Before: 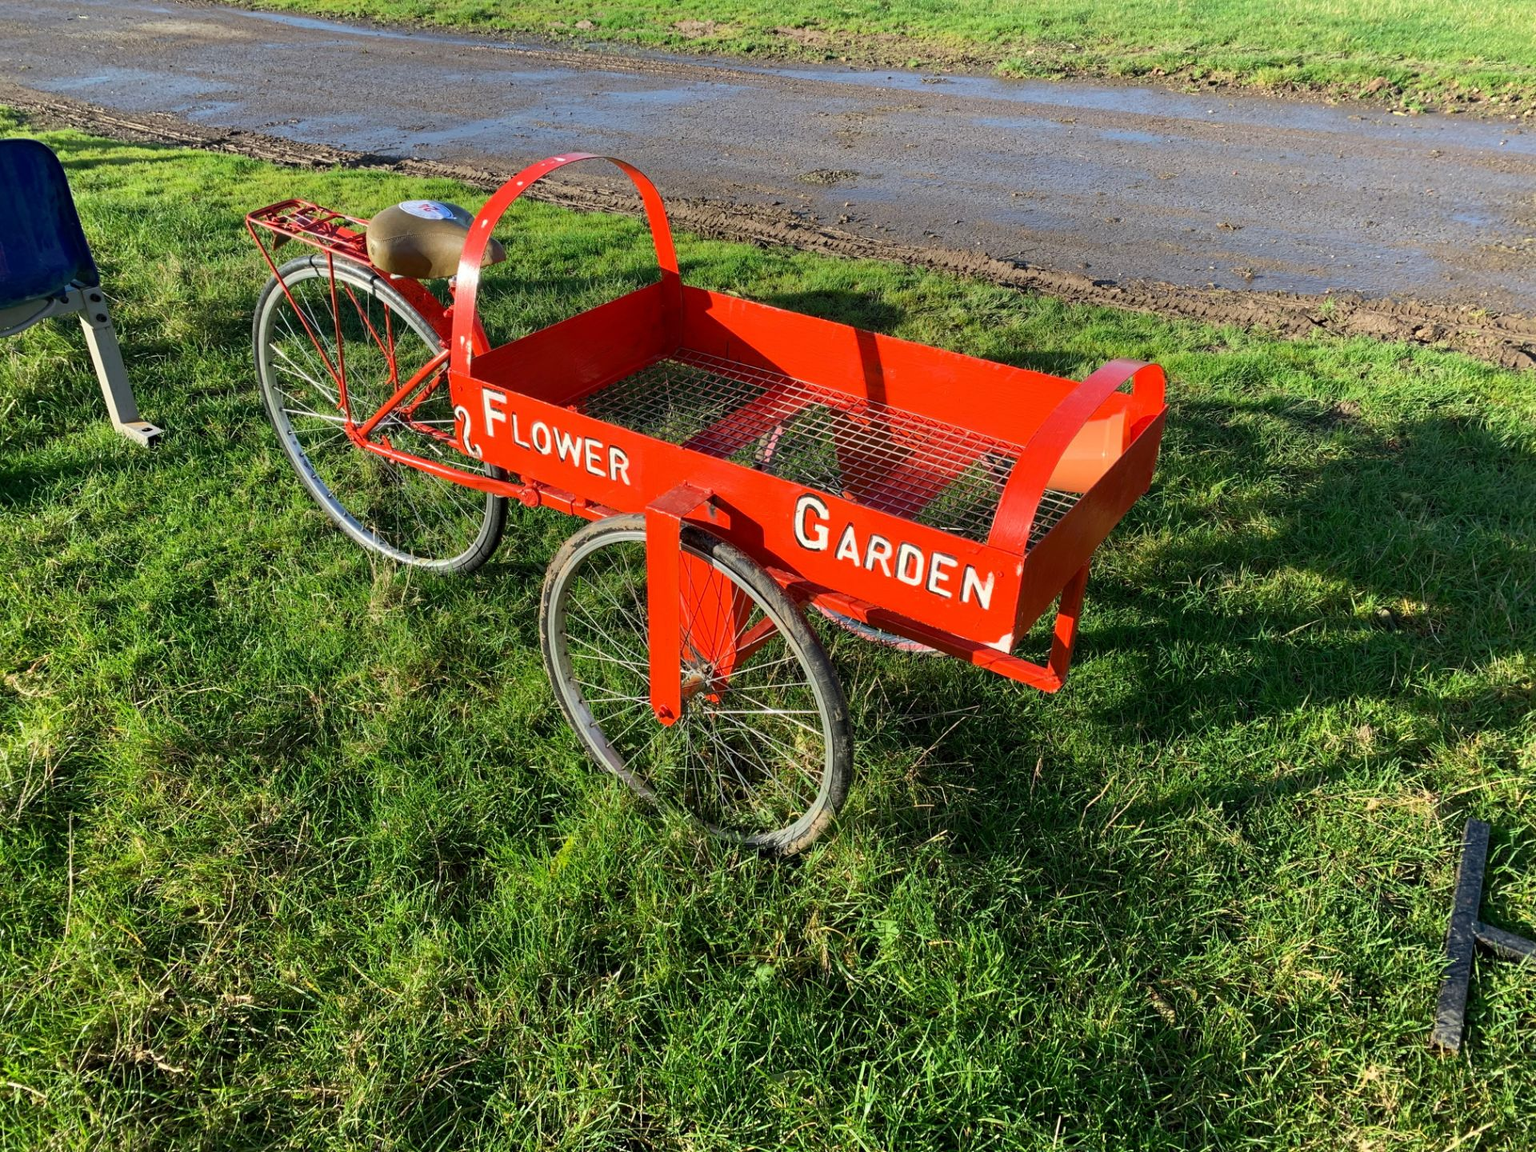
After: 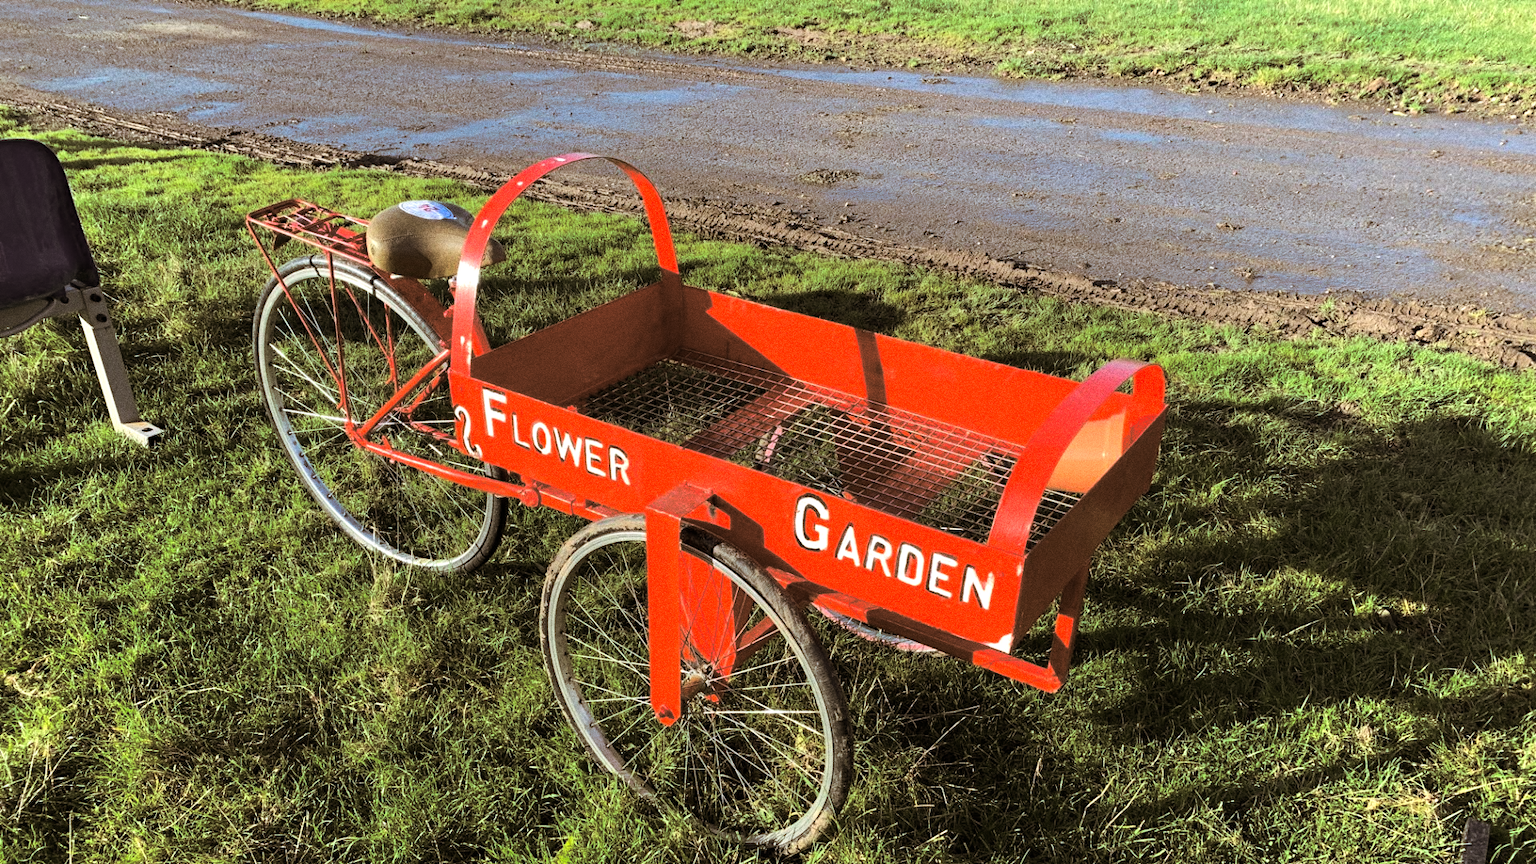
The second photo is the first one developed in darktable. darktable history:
grain: coarseness 0.09 ISO, strength 40%
split-toning: shadows › hue 32.4°, shadows › saturation 0.51, highlights › hue 180°, highlights › saturation 0, balance -60.17, compress 55.19%
tone equalizer: -8 EV -0.417 EV, -7 EV -0.389 EV, -6 EV -0.333 EV, -5 EV -0.222 EV, -3 EV 0.222 EV, -2 EV 0.333 EV, -1 EV 0.389 EV, +0 EV 0.417 EV, edges refinement/feathering 500, mask exposure compensation -1.57 EV, preserve details no
crop: bottom 24.988%
